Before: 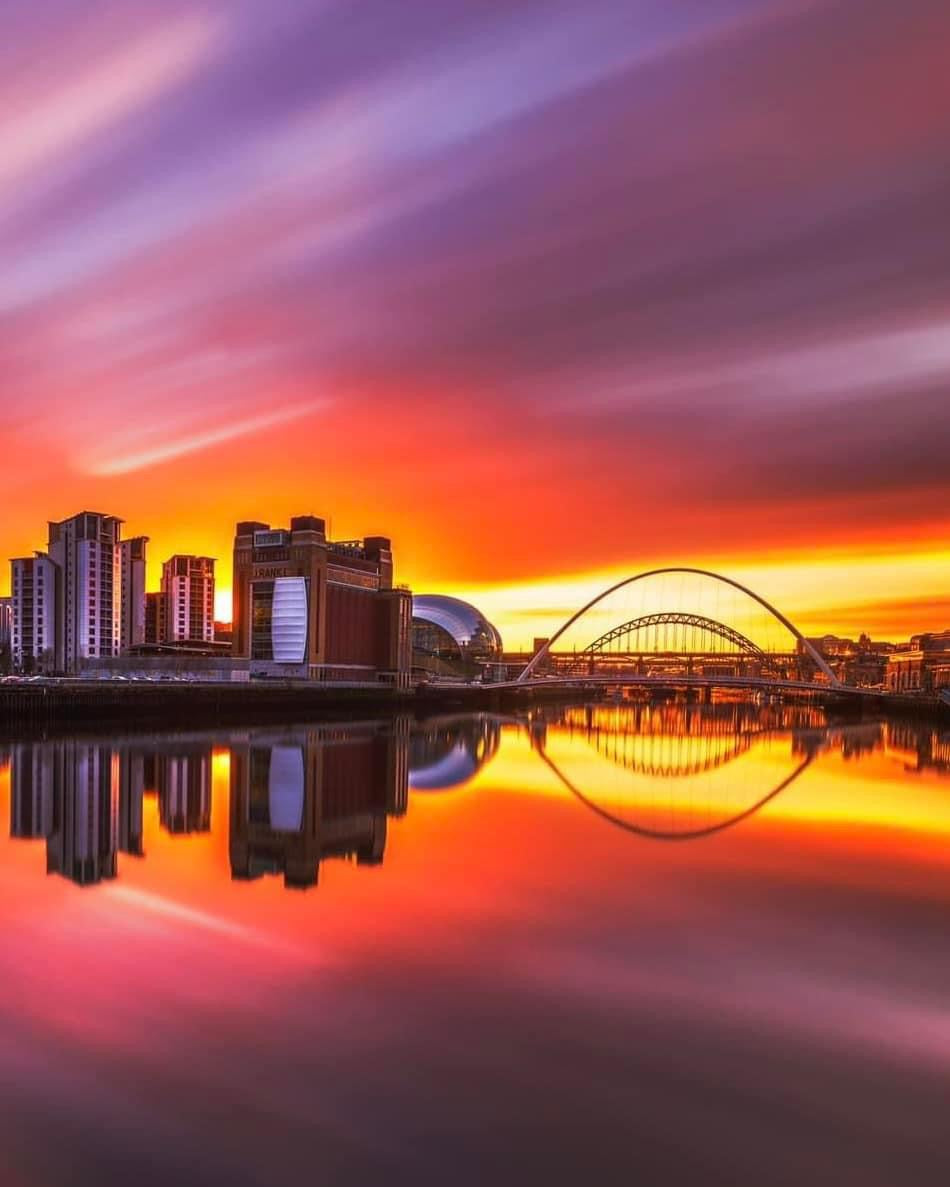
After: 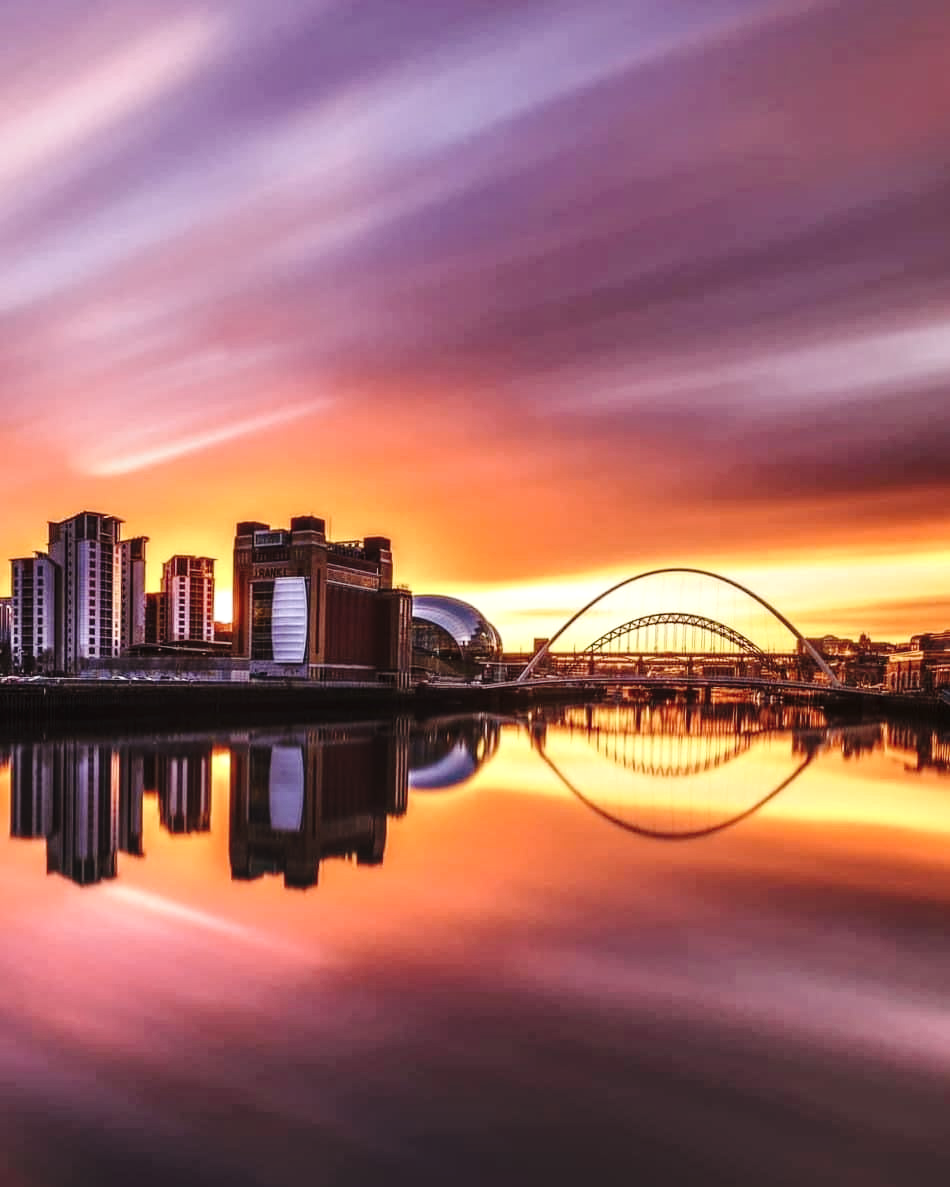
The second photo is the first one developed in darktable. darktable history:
local contrast: highlights 123%, shadows 126%, detail 140%, midtone range 0.254
tone equalizer: on, module defaults
contrast brightness saturation: contrast 0.06, brightness -0.01, saturation -0.23
tone curve: curves: ch0 [(0, 0) (0.003, 0.09) (0.011, 0.095) (0.025, 0.097) (0.044, 0.108) (0.069, 0.117) (0.1, 0.129) (0.136, 0.151) (0.177, 0.185) (0.224, 0.229) (0.277, 0.299) (0.335, 0.379) (0.399, 0.469) (0.468, 0.55) (0.543, 0.629) (0.623, 0.702) (0.709, 0.775) (0.801, 0.85) (0.898, 0.91) (1, 1)], preserve colors none
